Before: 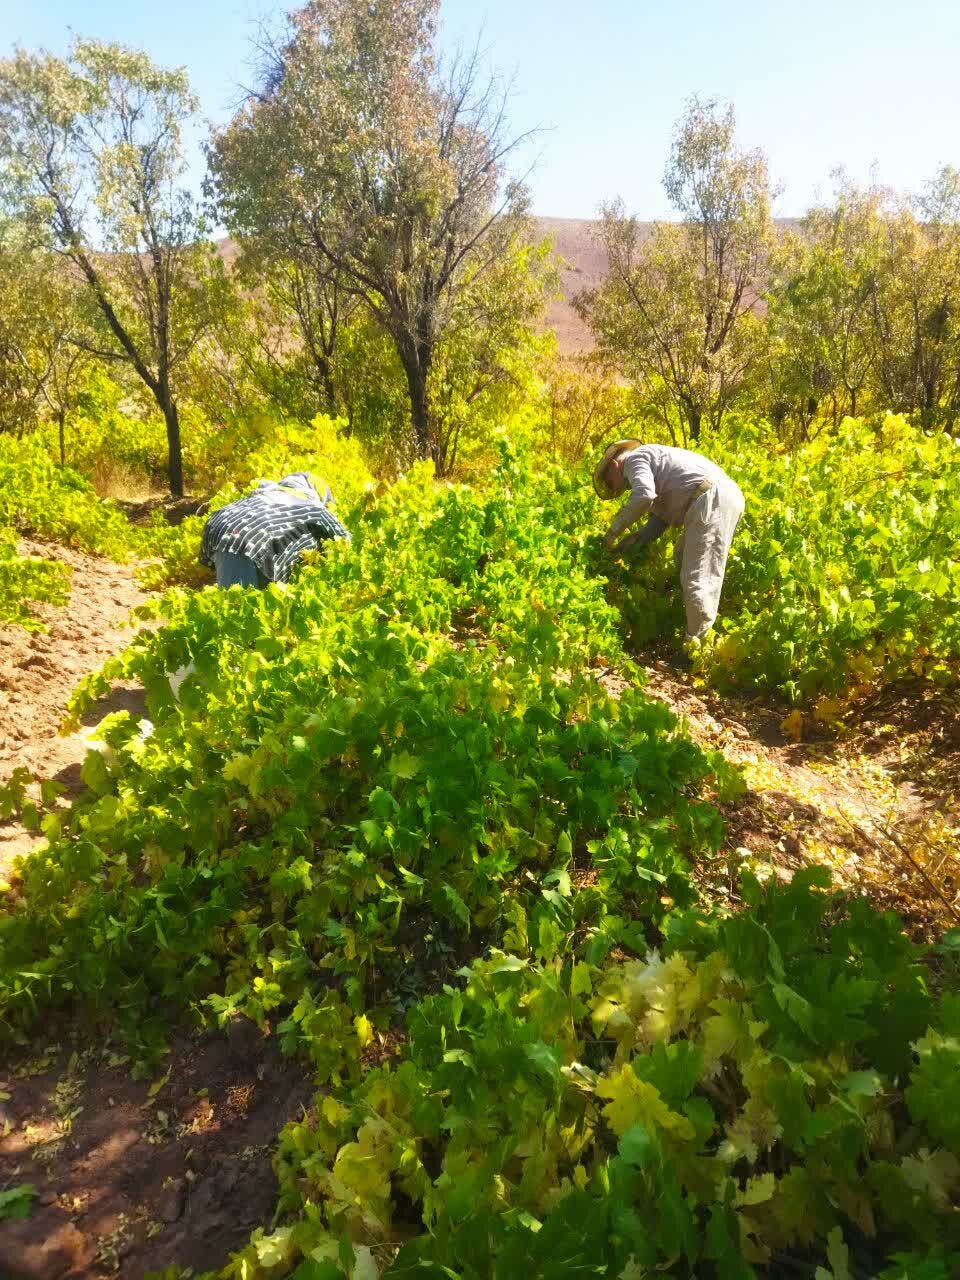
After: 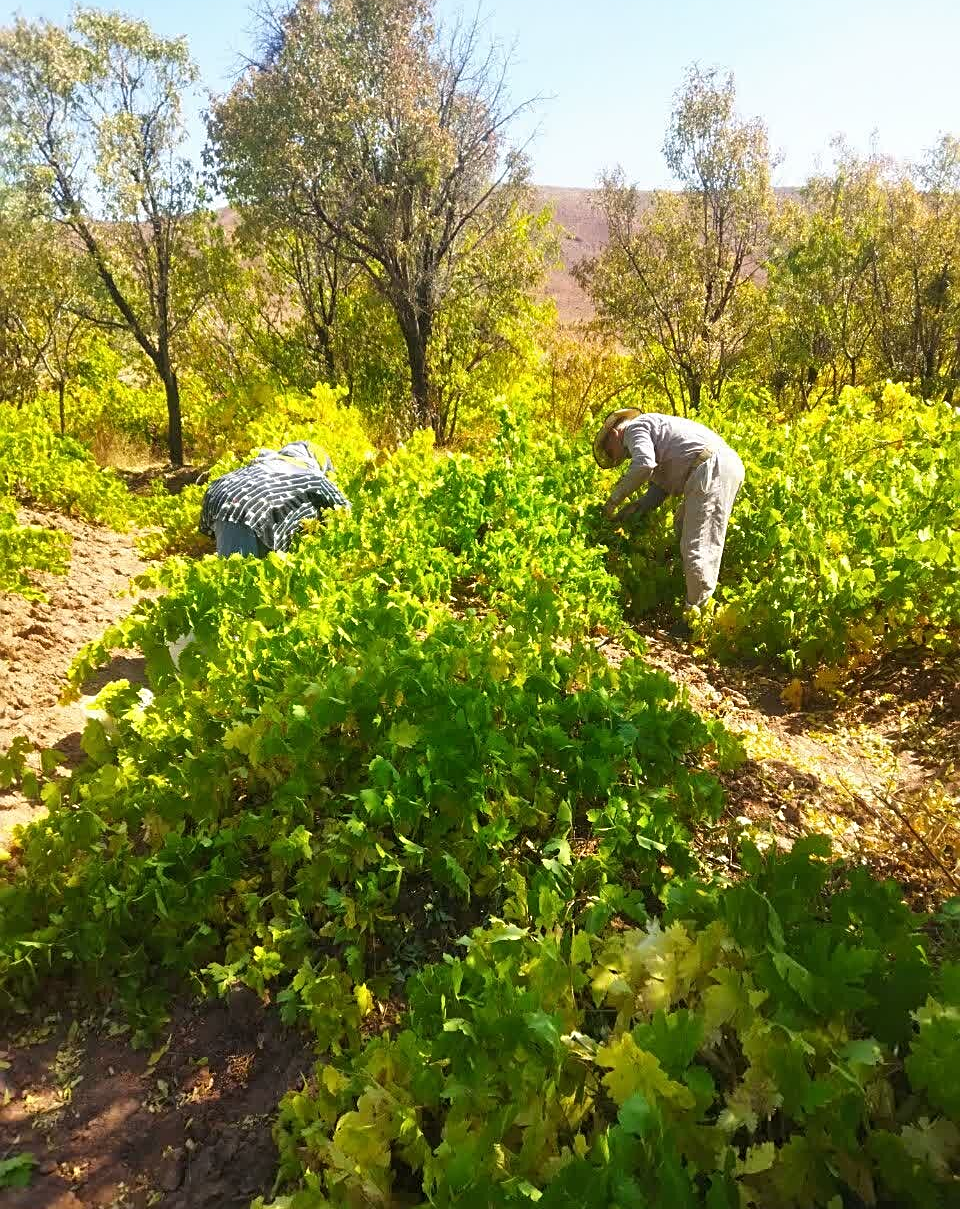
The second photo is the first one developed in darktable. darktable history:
crop and rotate: top 2.479%, bottom 3.018%
sharpen: on, module defaults
